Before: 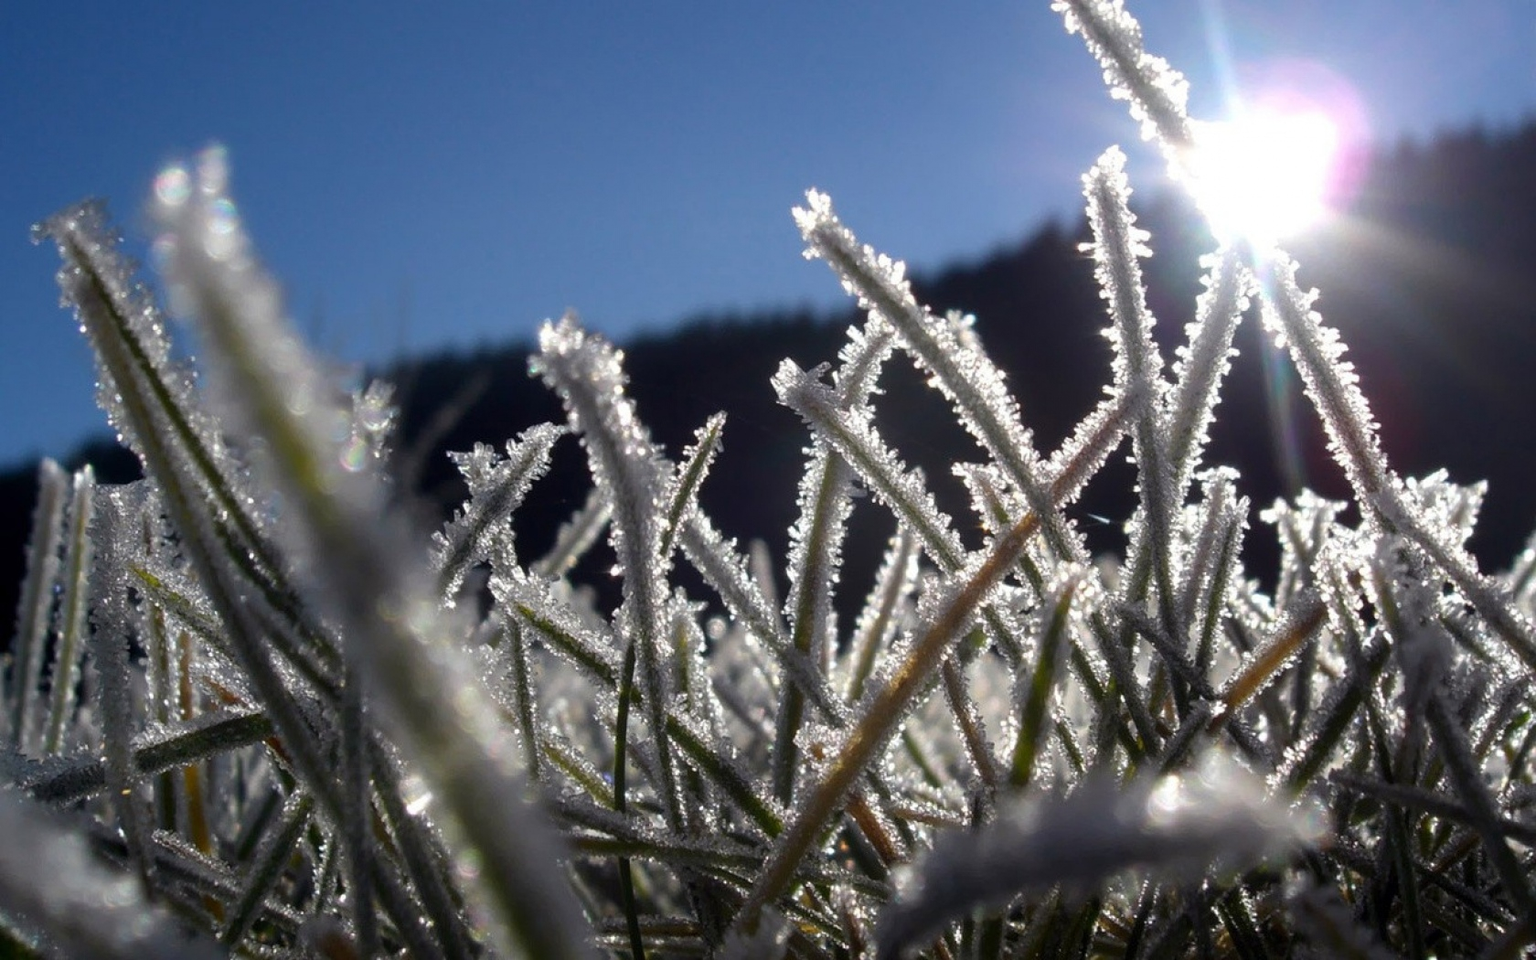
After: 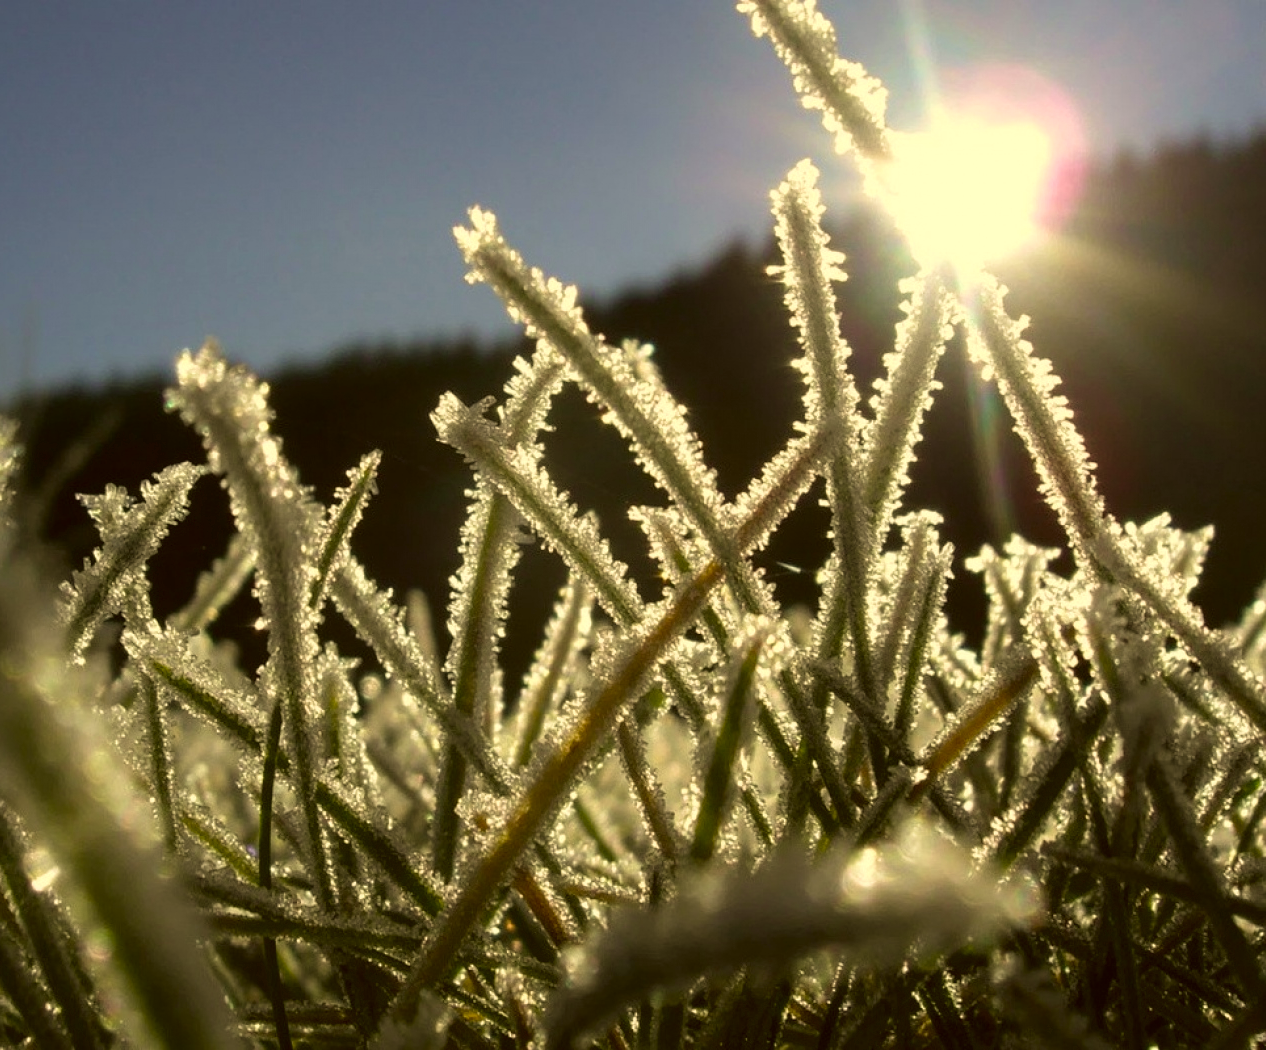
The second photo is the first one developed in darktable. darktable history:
color correction: highlights a* 0.162, highlights b* 29.53, shadows a* -0.162, shadows b* 21.09
crop and rotate: left 24.6%
velvia: on, module defaults
